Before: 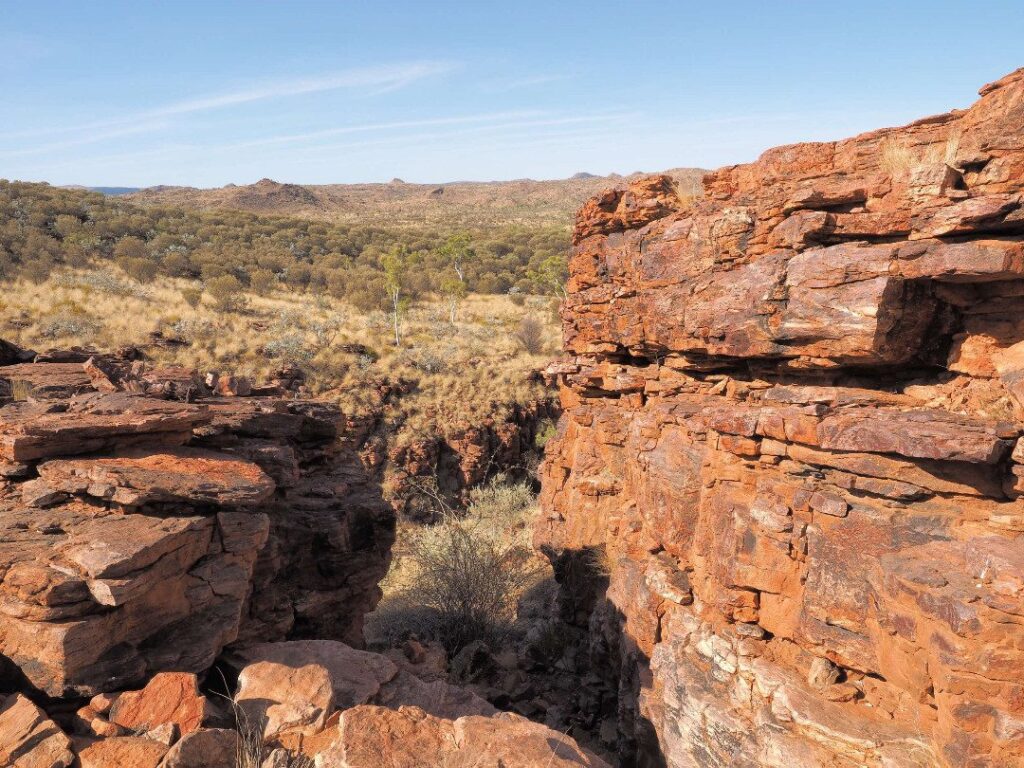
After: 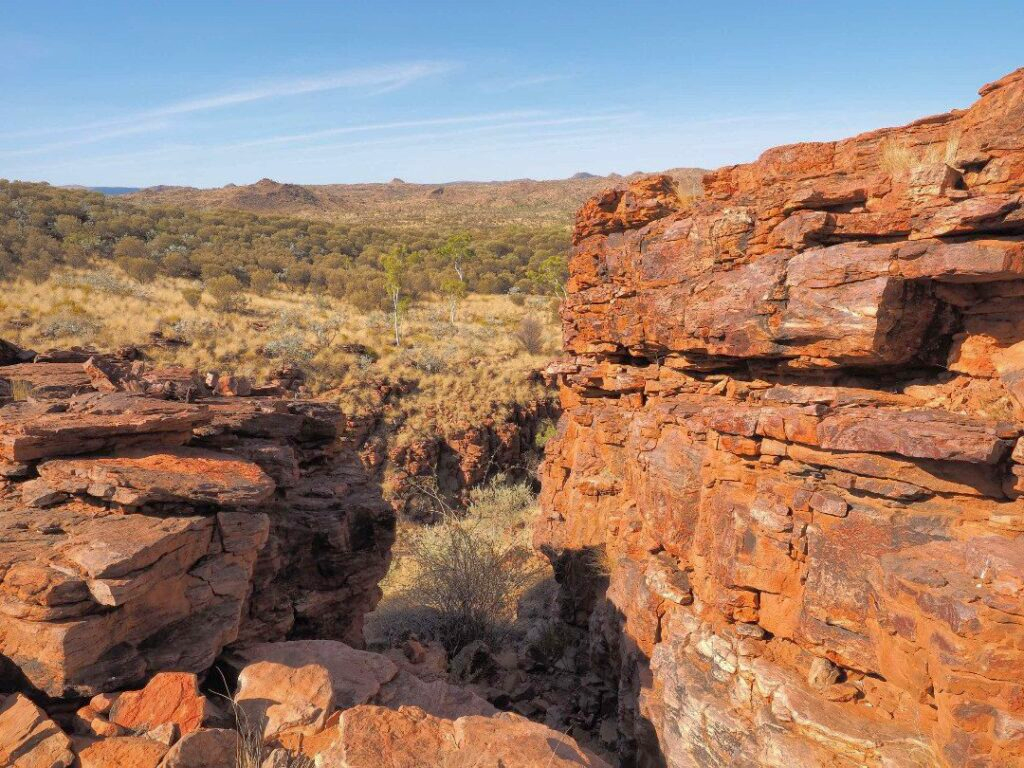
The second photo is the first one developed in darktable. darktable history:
shadows and highlights: on, module defaults
contrast brightness saturation: contrast 0.04, saturation 0.16
